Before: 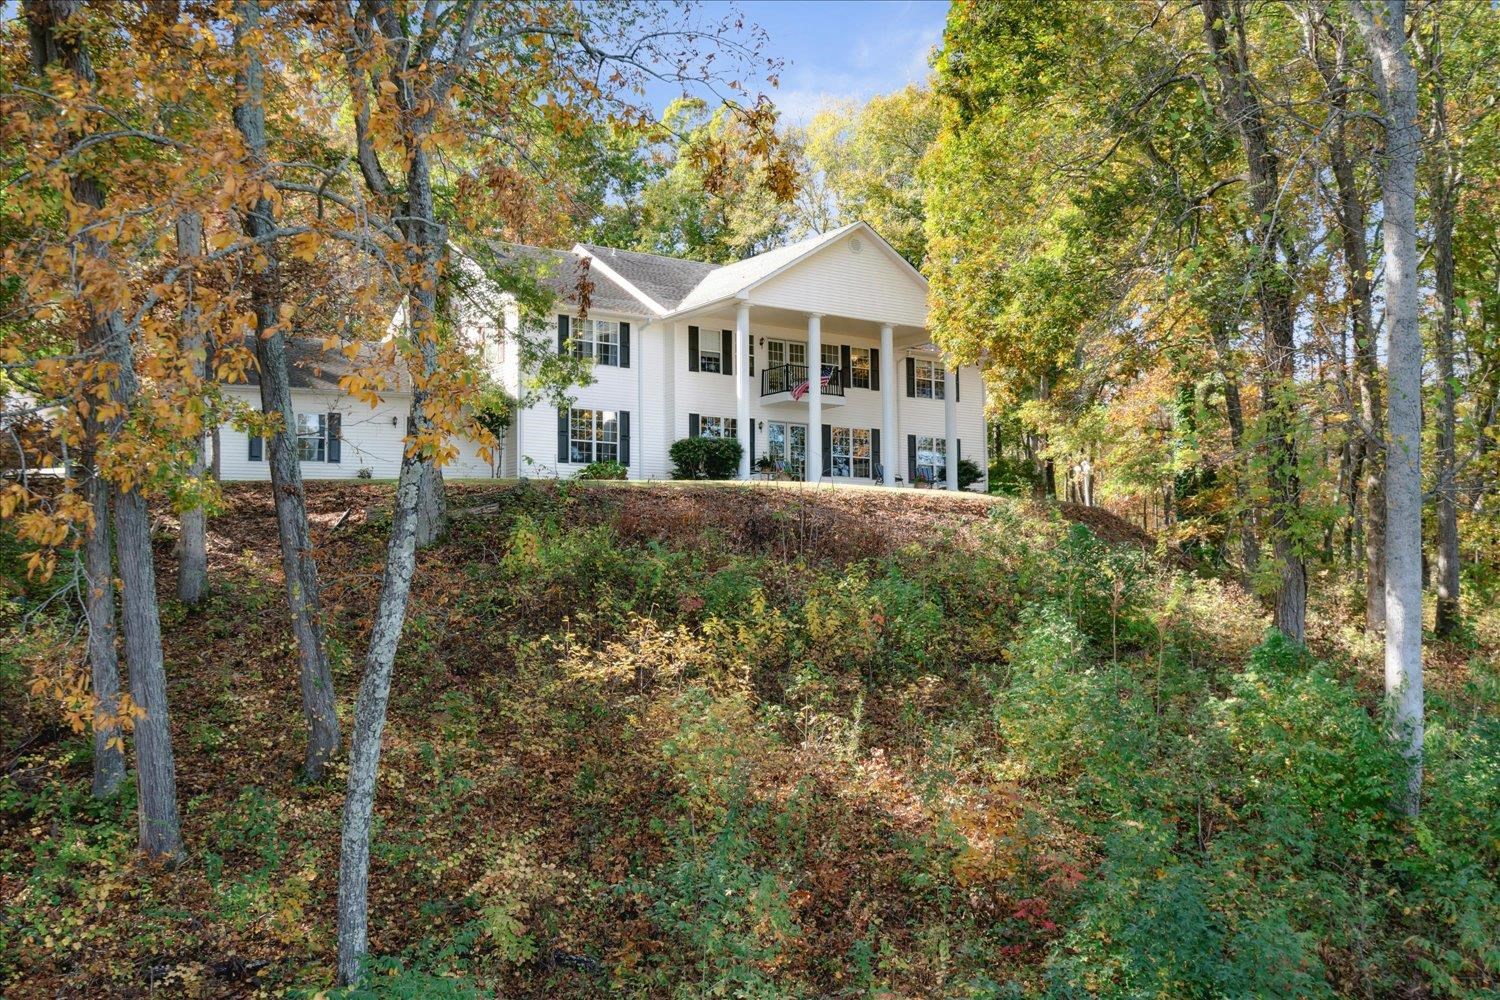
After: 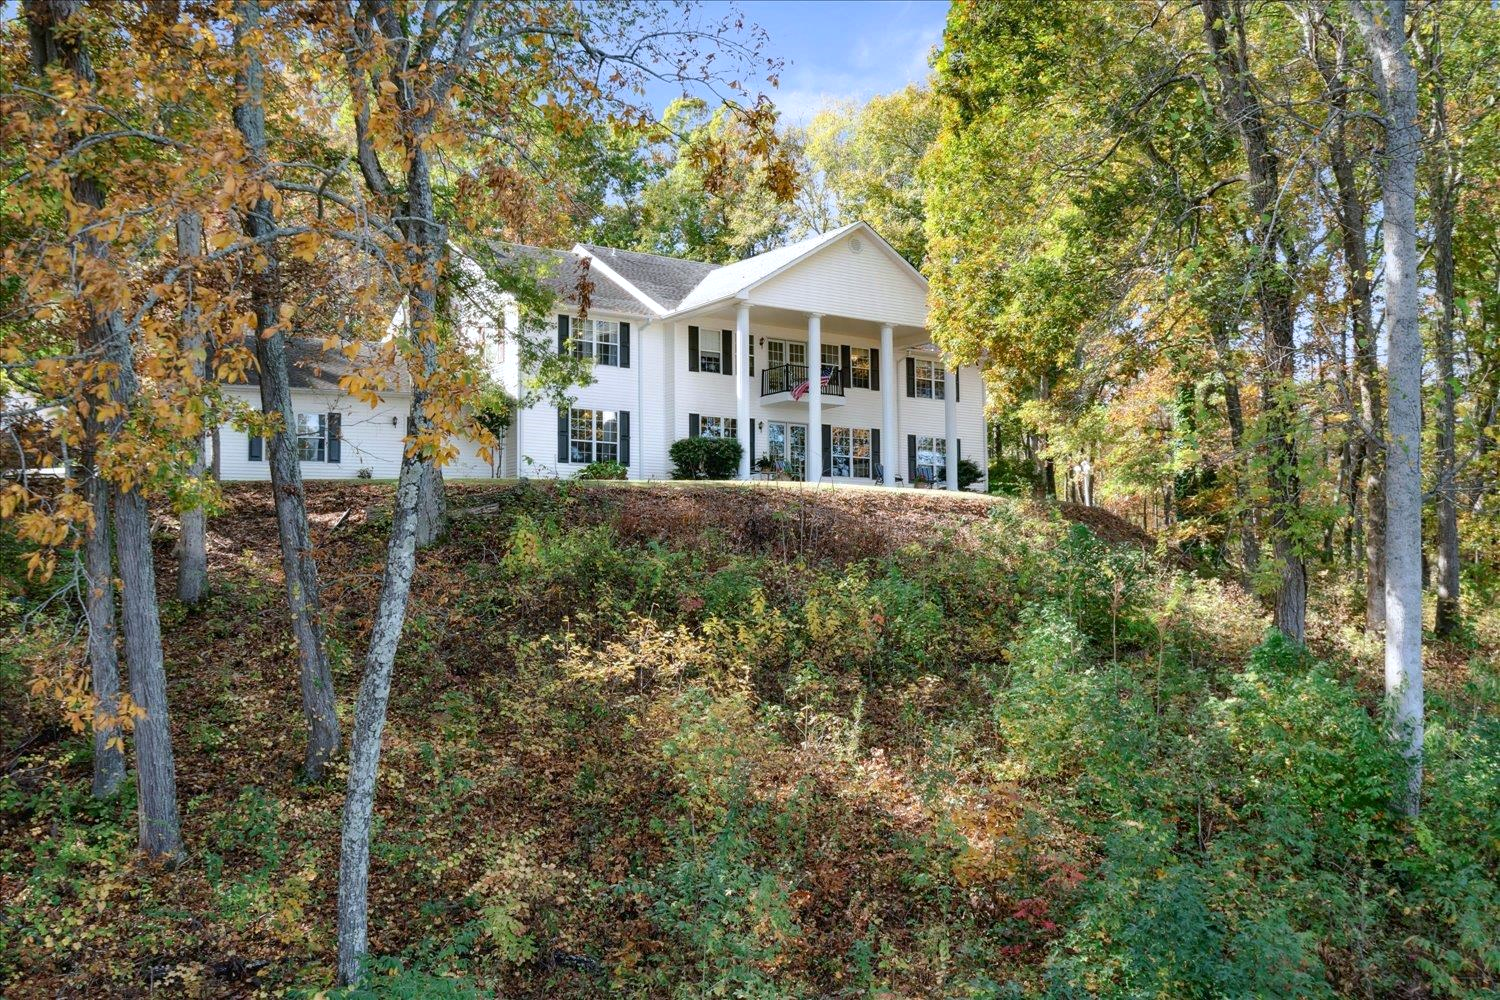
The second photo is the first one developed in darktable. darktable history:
exposure: exposure 0.02 EV, compensate highlight preservation false
white balance: red 0.976, blue 1.04
local contrast: mode bilateral grid, contrast 20, coarseness 50, detail 120%, midtone range 0.2
